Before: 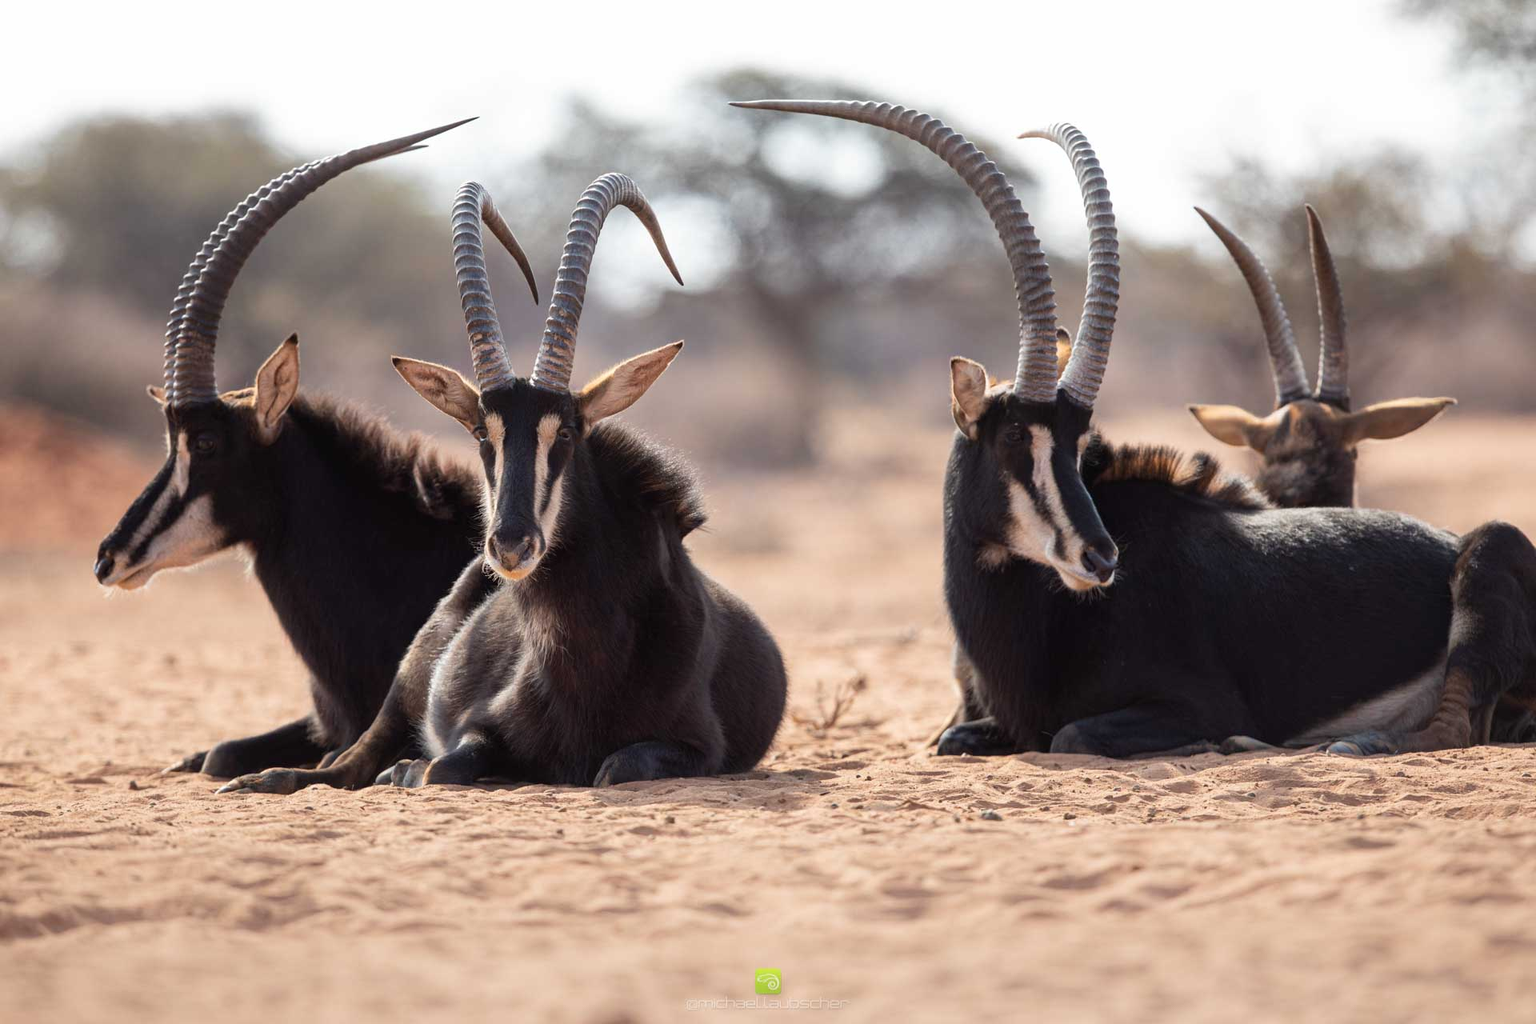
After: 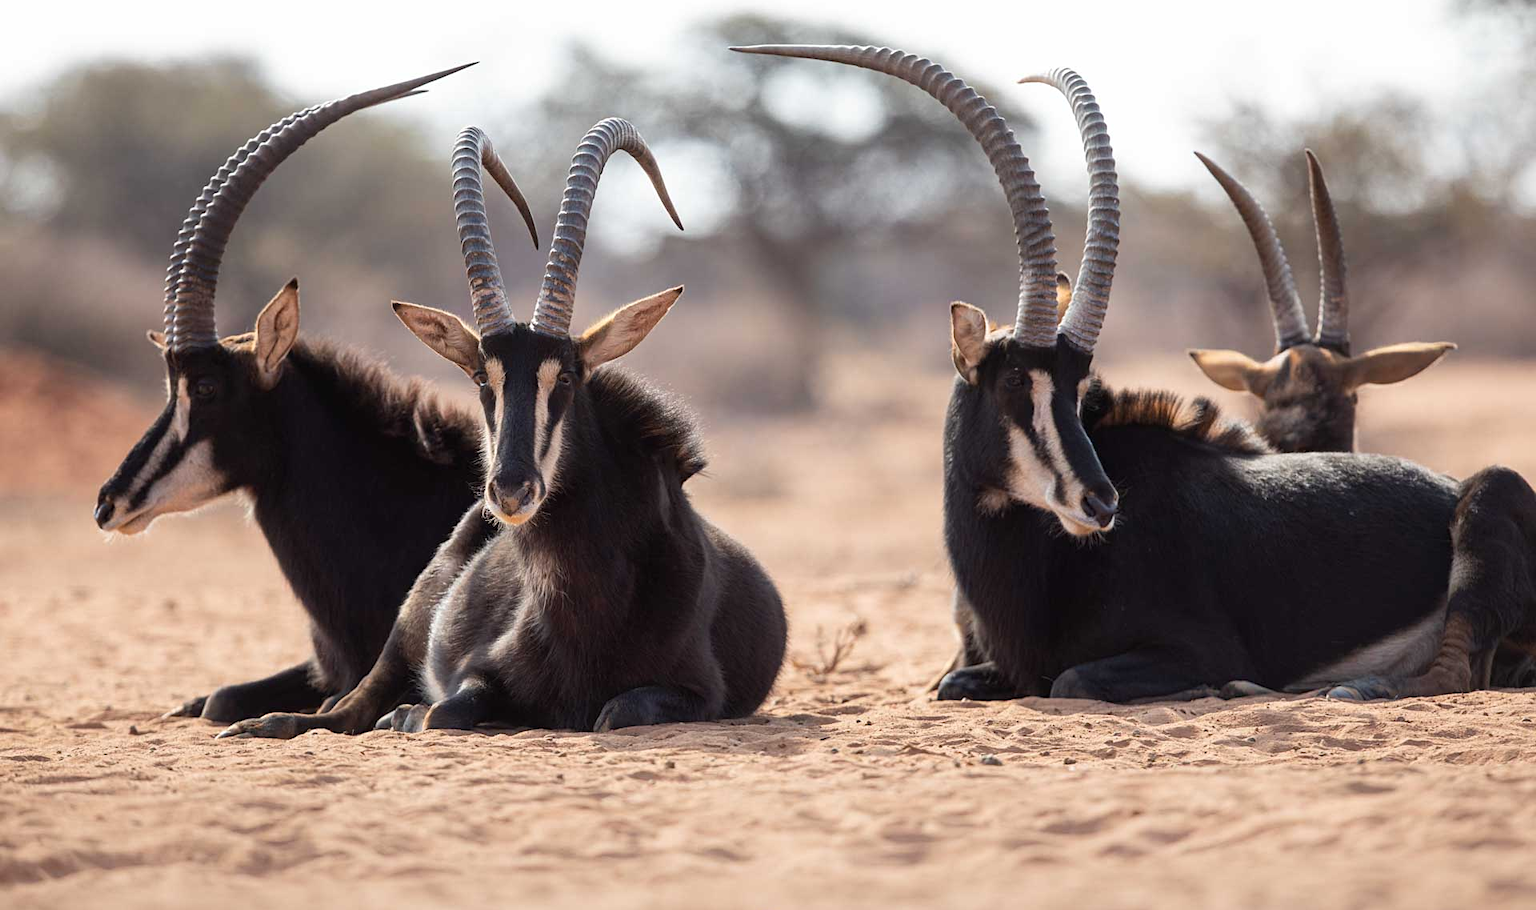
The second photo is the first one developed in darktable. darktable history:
sharpen: amount 0.201
crop and rotate: top 5.466%, bottom 5.587%
